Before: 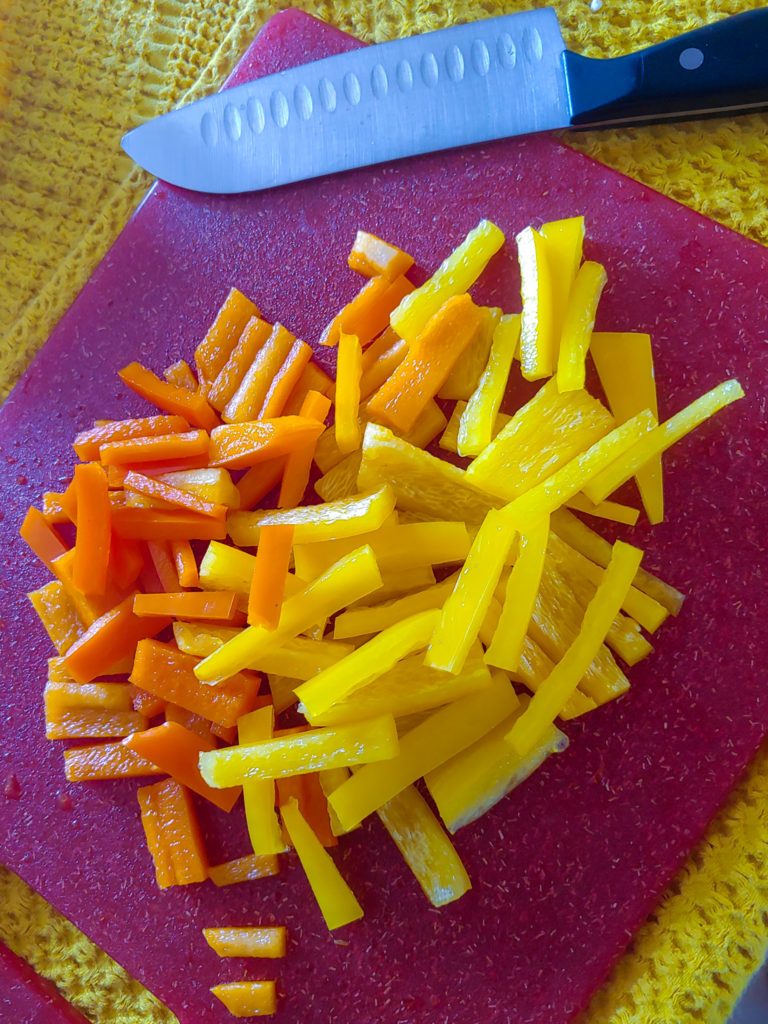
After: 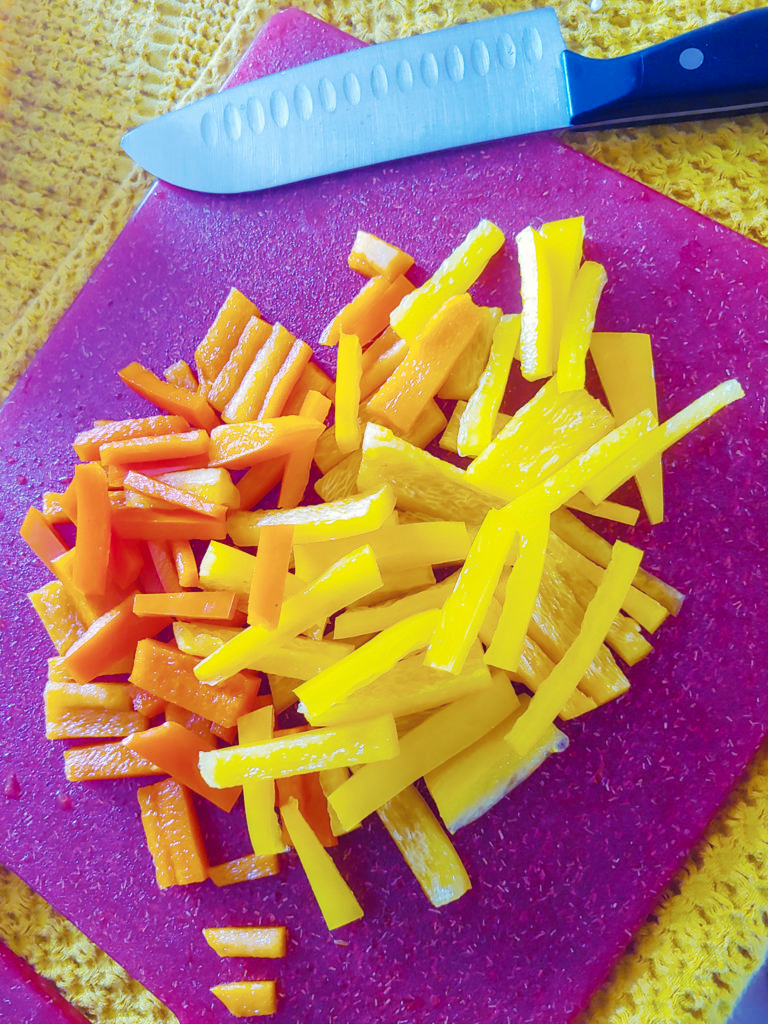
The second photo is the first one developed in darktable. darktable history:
tone curve: curves: ch0 [(0, 0) (0.003, 0.003) (0.011, 0.014) (0.025, 0.033) (0.044, 0.06) (0.069, 0.096) (0.1, 0.132) (0.136, 0.174) (0.177, 0.226) (0.224, 0.282) (0.277, 0.352) (0.335, 0.435) (0.399, 0.524) (0.468, 0.615) (0.543, 0.695) (0.623, 0.771) (0.709, 0.835) (0.801, 0.894) (0.898, 0.944) (1, 1)], preserve colors none
color look up table: target L [91.5, 94.31, 90.19, 82.44, 76.74, 78.85, 72.84, 60.49, 52.23, 49.1, 43.62, 18.52, 10.92, 200.51, 89.51, 86.54, 81.43, 65.94, 66.07, 60.3, 60.04, 43.84, 49.84, 42.65, 39.69, 38.57, 30.07, 23.89, 23.82, 95.63, 78.12, 76.52, 53.37, 58.82, 50.17, 56.22, 52.26, 44.71, 38.25, 38.41, 32.64, 33.25, 21.96, 14.04, 2.734, 80.09, 69.57, 47.74, 21.63], target a [-10.01, -14.11, -36.22, -81.17, -94.21, -50.77, -50.45, -12.77, -25.91, -44.67, -25.97, -5.737, -7.245, 0, 3.357, 16.31, -11.06, 39.46, 7.726, 39.26, 14.01, 69.44, 30.14, 63.24, 13.89, 33.48, 5.317, 31.92, 40.18, 6.453, 36.98, 3.292, 63.59, 42.13, 79.52, 0.386, -12.83, -0.572, 23.6, 14.66, 56.86, 54.3, 38.39, 36.04, 10.11, -66.22, -27.83, -11.58, 11.46], target b [40.36, 7.548, 98.68, 12.09, 79.18, 82.97, 10.93, 9.735, 21.19, 29.02, -8.13, -19.65, 13.51, 0, 31.37, 2.072, 87.52, 3.305, 41.46, 34.36, 17.8, 12.56, -12.93, -5.662, 42.75, 2.613, -9.324, -10.07, 33.68, 0.913, -29.88, -20.48, -26.96, -57.6, -65.98, -41.69, -65.78, -15.59, -88.65, -37.68, -61.75, -29.61, -77.23, -37.74, -22, -14.41, -43.82, -24.34, -42.09], num patches 49
